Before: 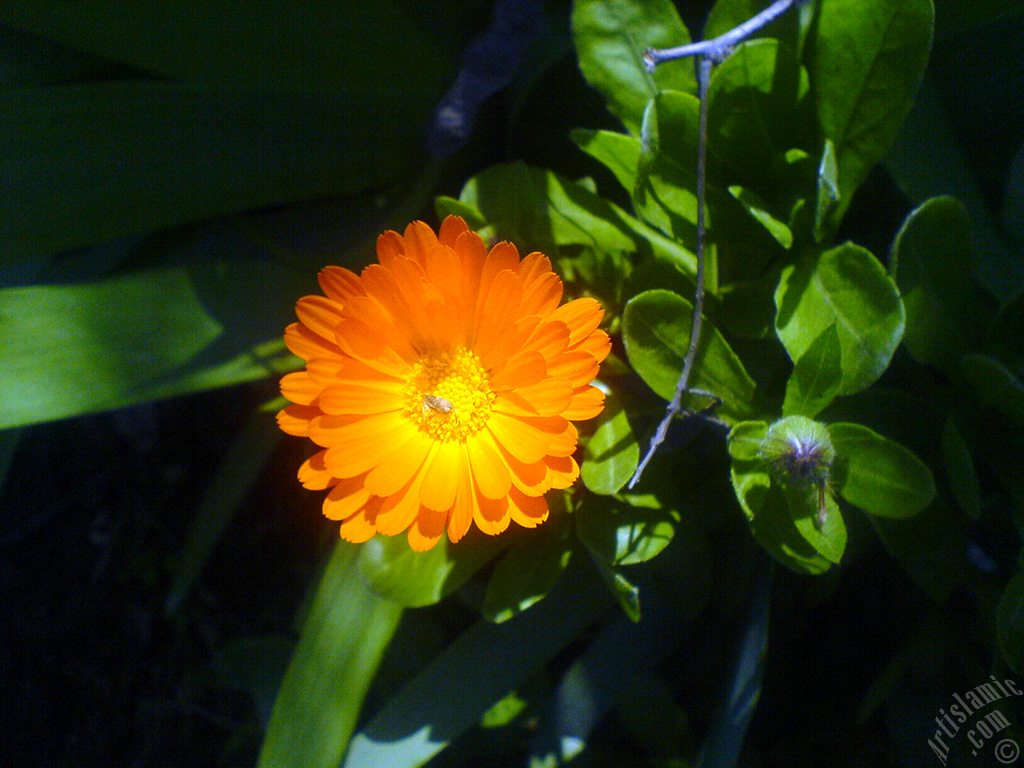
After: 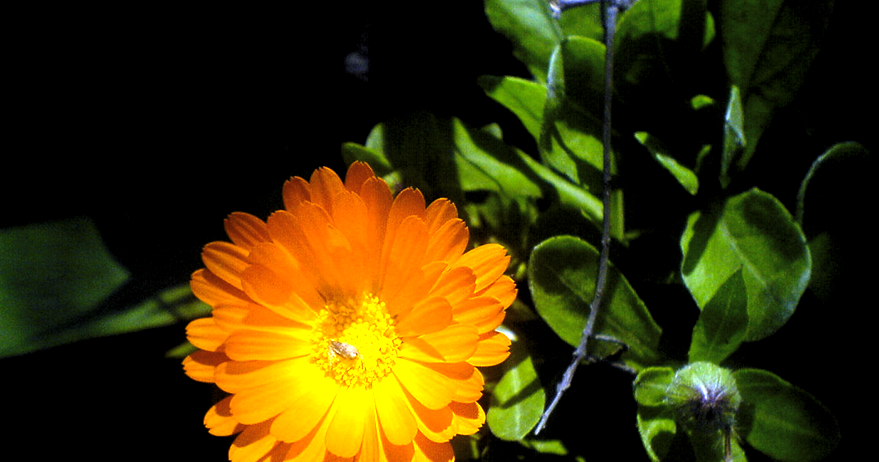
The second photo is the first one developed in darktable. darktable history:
crop and rotate: left 9.258%, top 7.114%, right 4.849%, bottom 32.684%
levels: levels [0.129, 0.519, 0.867]
